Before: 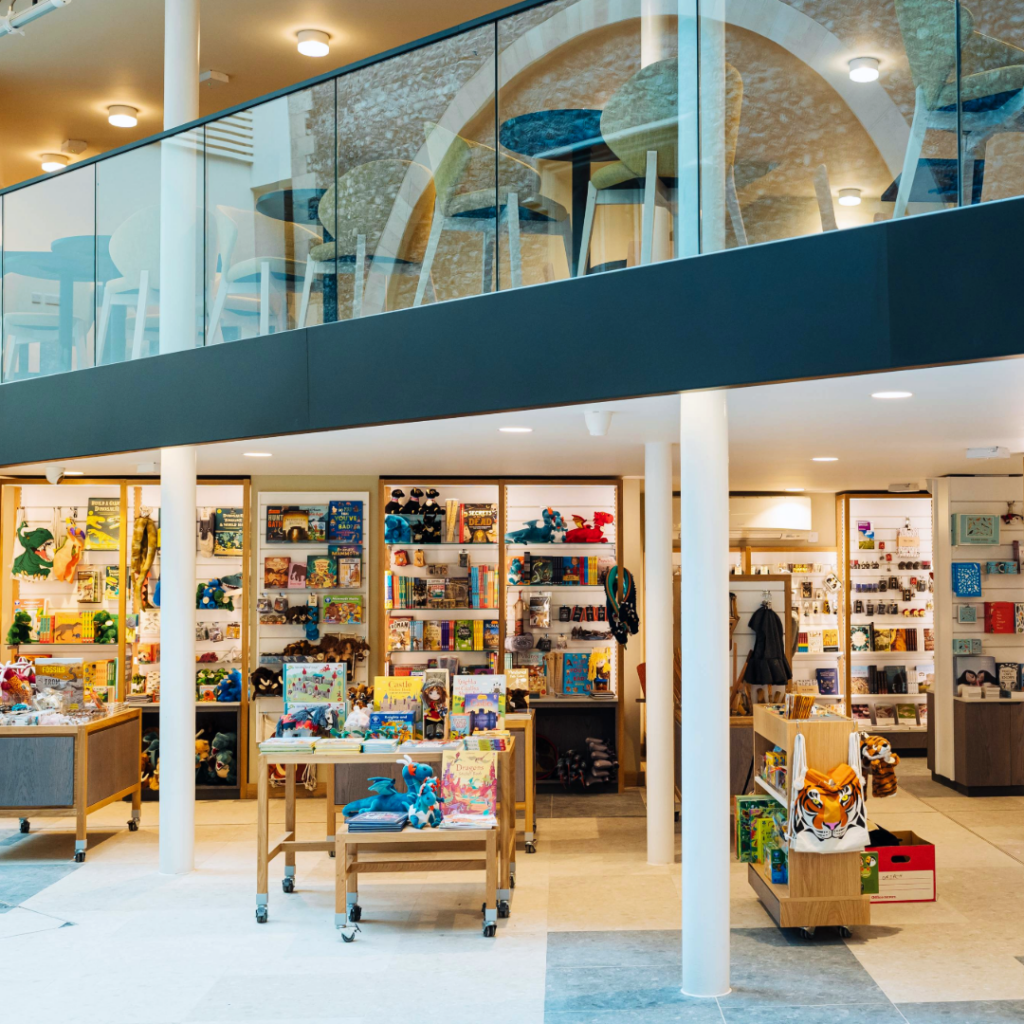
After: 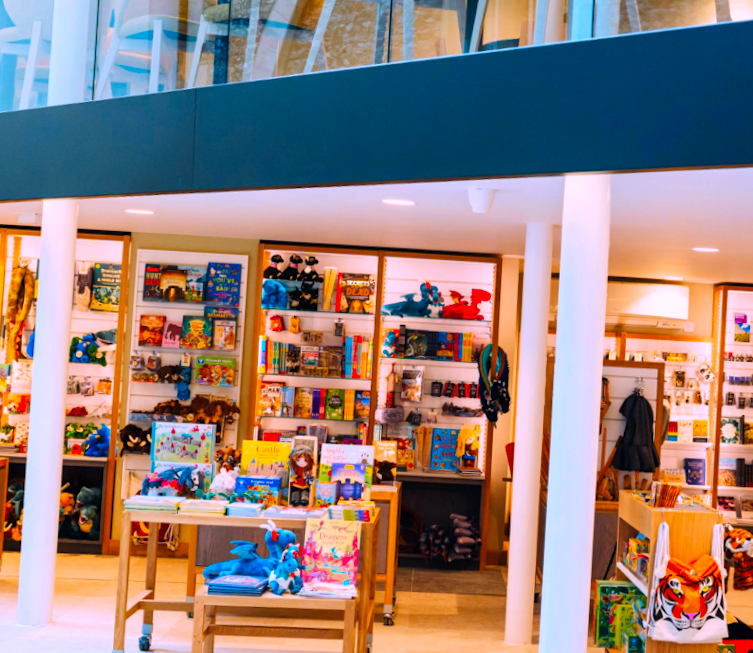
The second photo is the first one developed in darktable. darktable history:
contrast brightness saturation: saturation 0.5
exposure: compensate highlight preservation false
vibrance: on, module defaults
white balance: red 1.066, blue 1.119
crop and rotate: angle -3.37°, left 9.79%, top 20.73%, right 12.42%, bottom 11.82%
